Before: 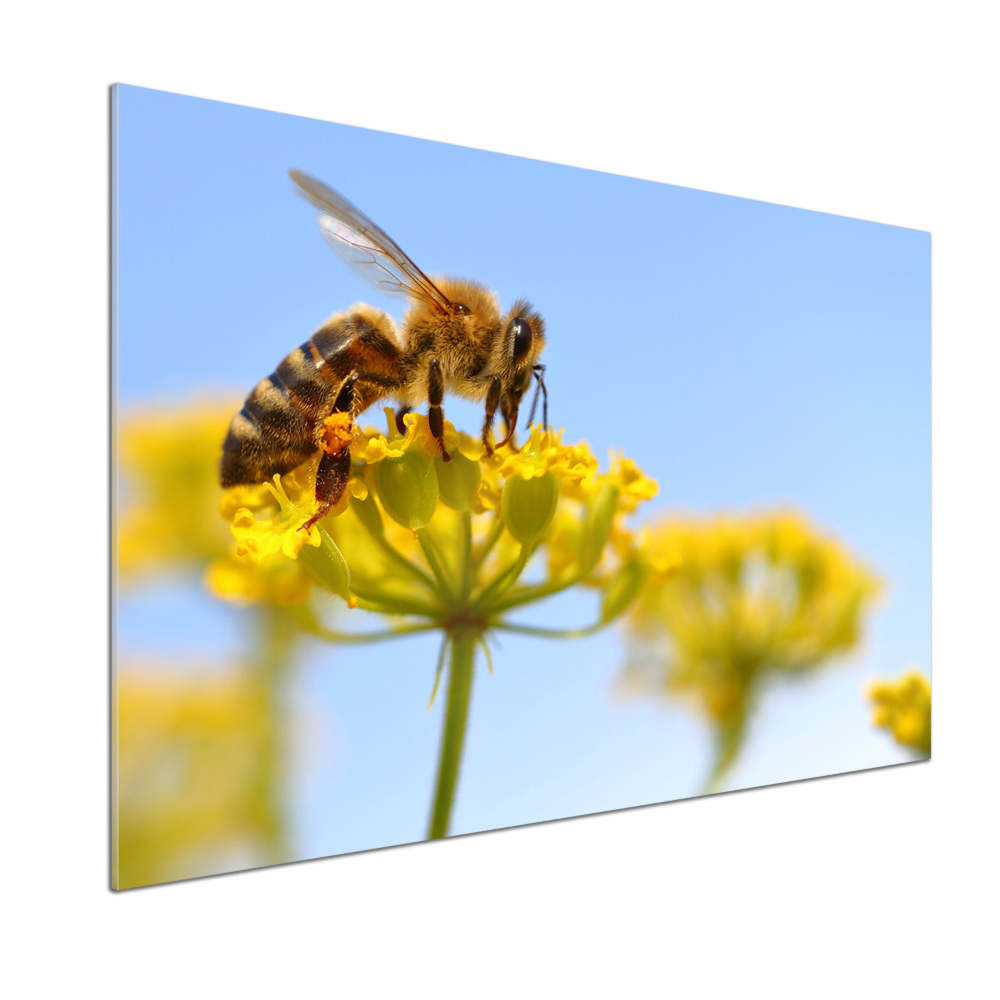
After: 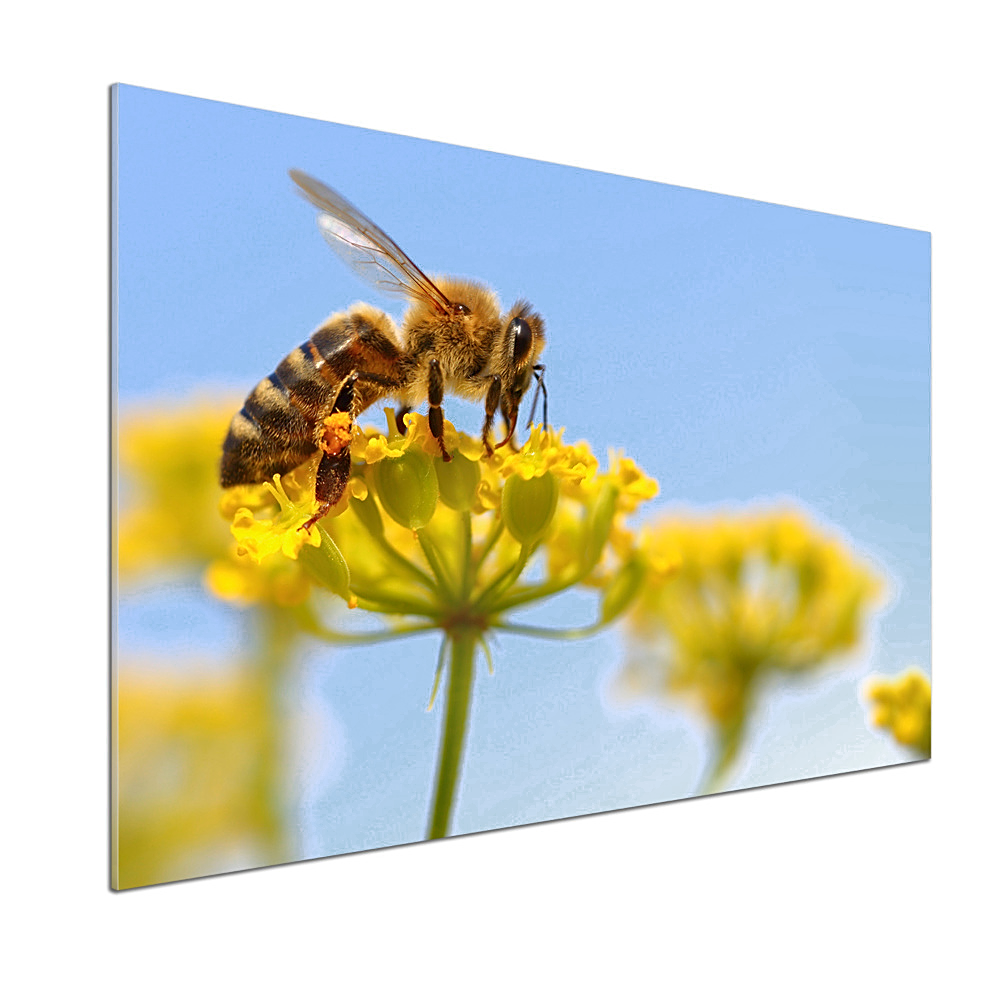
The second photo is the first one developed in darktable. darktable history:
sharpen: on, module defaults
color zones: curves: ch0 [(0.25, 0.5) (0.636, 0.25) (0.75, 0.5)]
